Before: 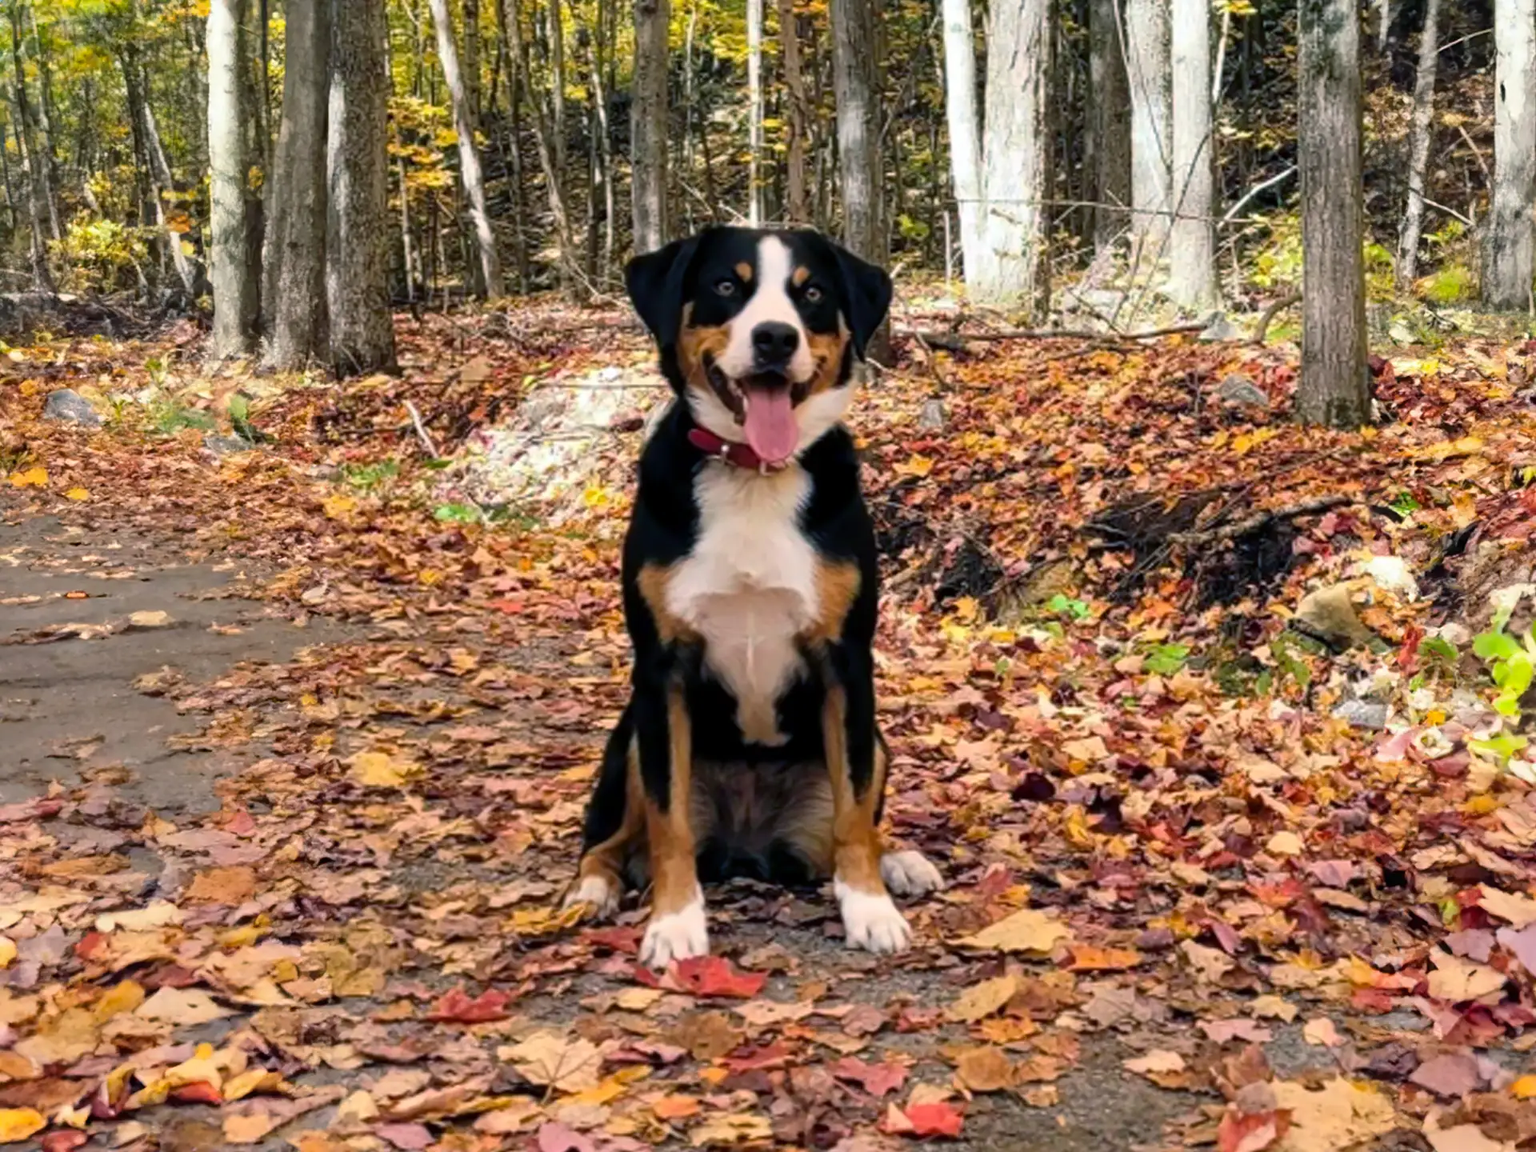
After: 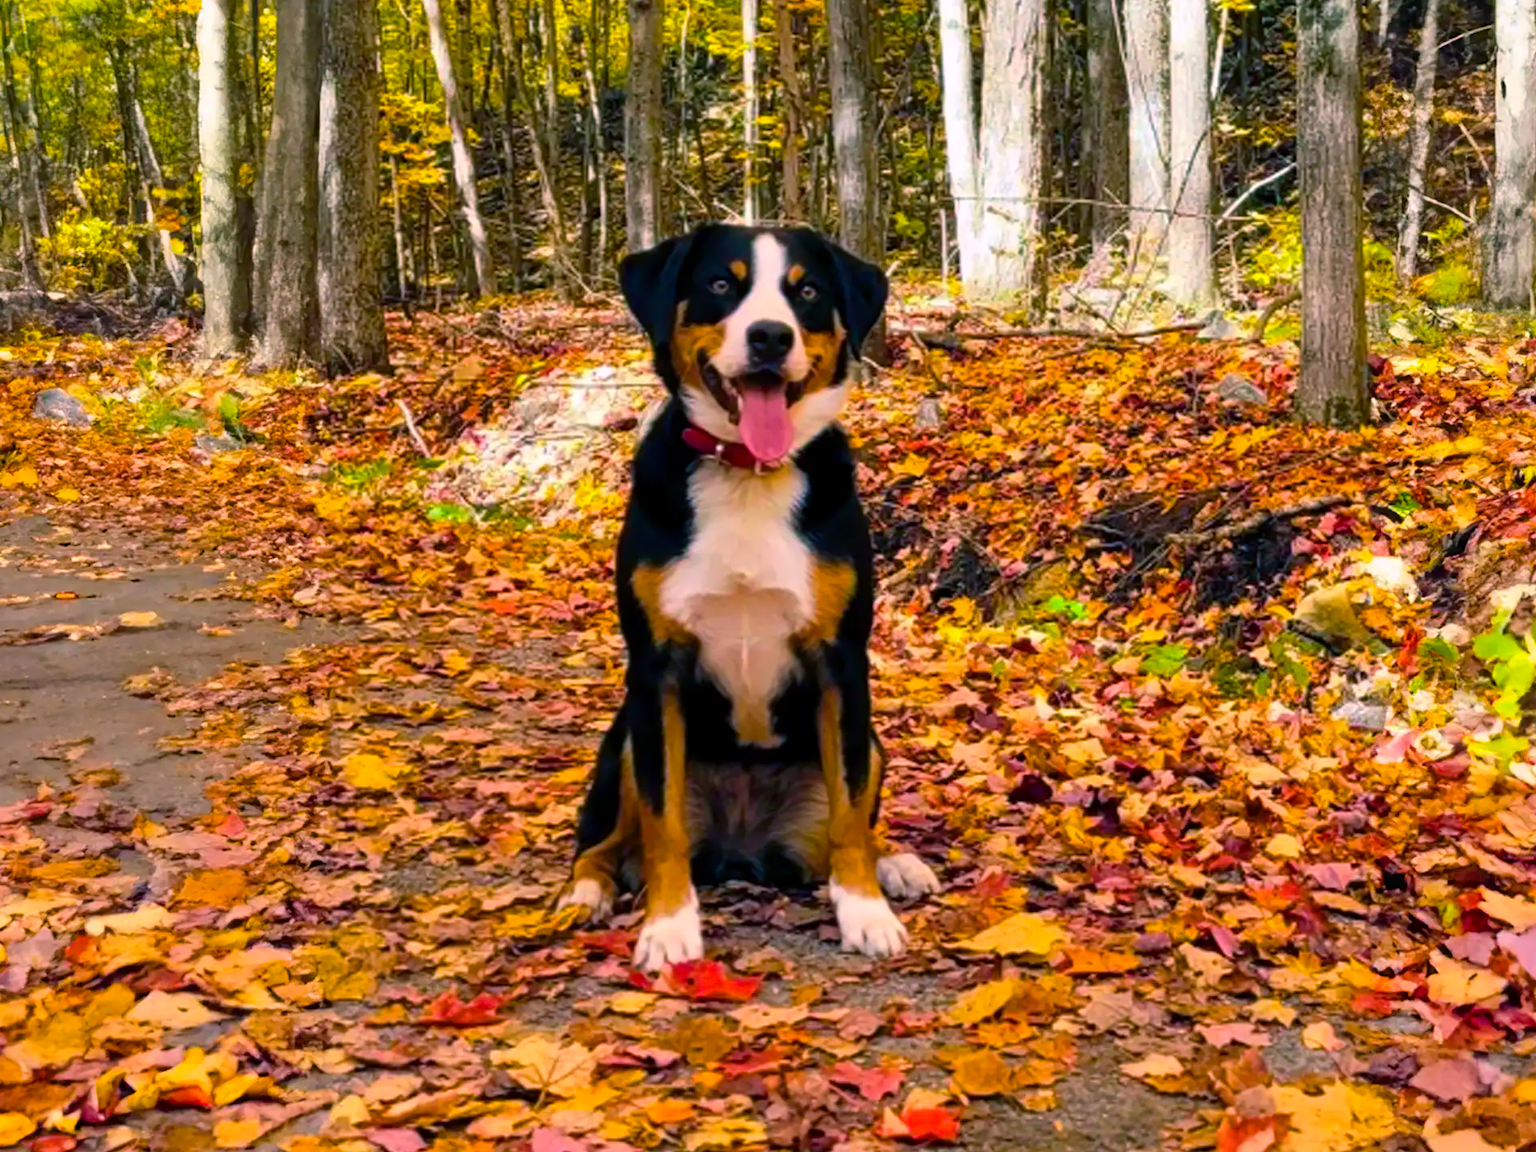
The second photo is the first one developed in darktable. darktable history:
crop and rotate: left 0.78%, top 0.409%, bottom 0.296%
color balance rgb: highlights gain › chroma 1.444%, highlights gain › hue 310.78°, linear chroma grading › global chroma 40.801%, perceptual saturation grading › global saturation 19.504%, global vibrance 20%
